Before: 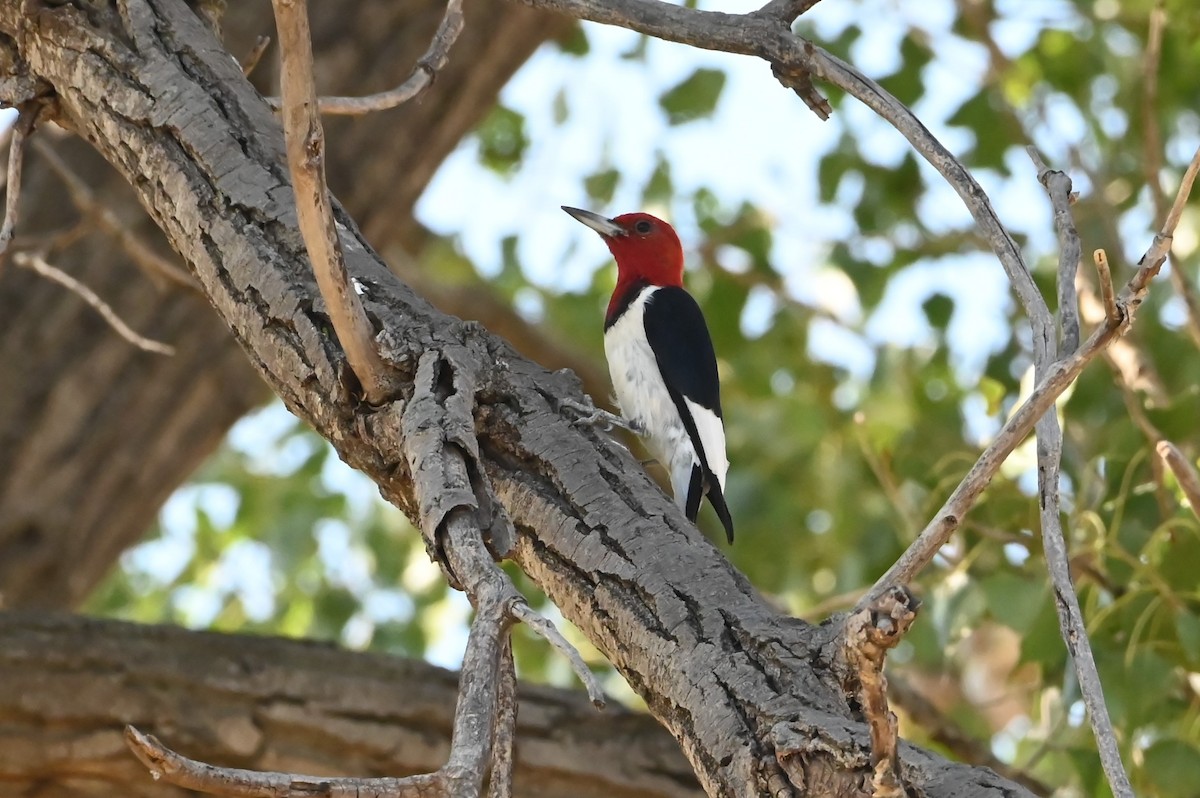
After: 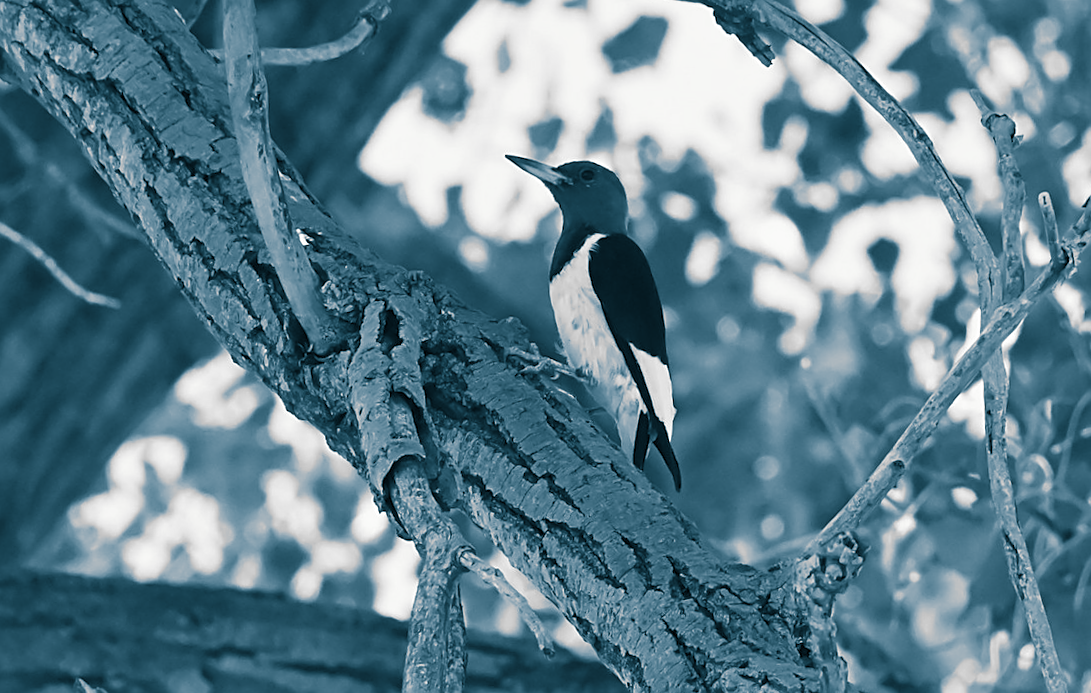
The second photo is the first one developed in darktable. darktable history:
monochrome: a 32, b 64, size 2.3
crop and rotate: angle -2.38°
split-toning: shadows › hue 212.4°, balance -70
rotate and perspective: rotation -3°, crop left 0.031, crop right 0.968, crop top 0.07, crop bottom 0.93
sharpen: on, module defaults
